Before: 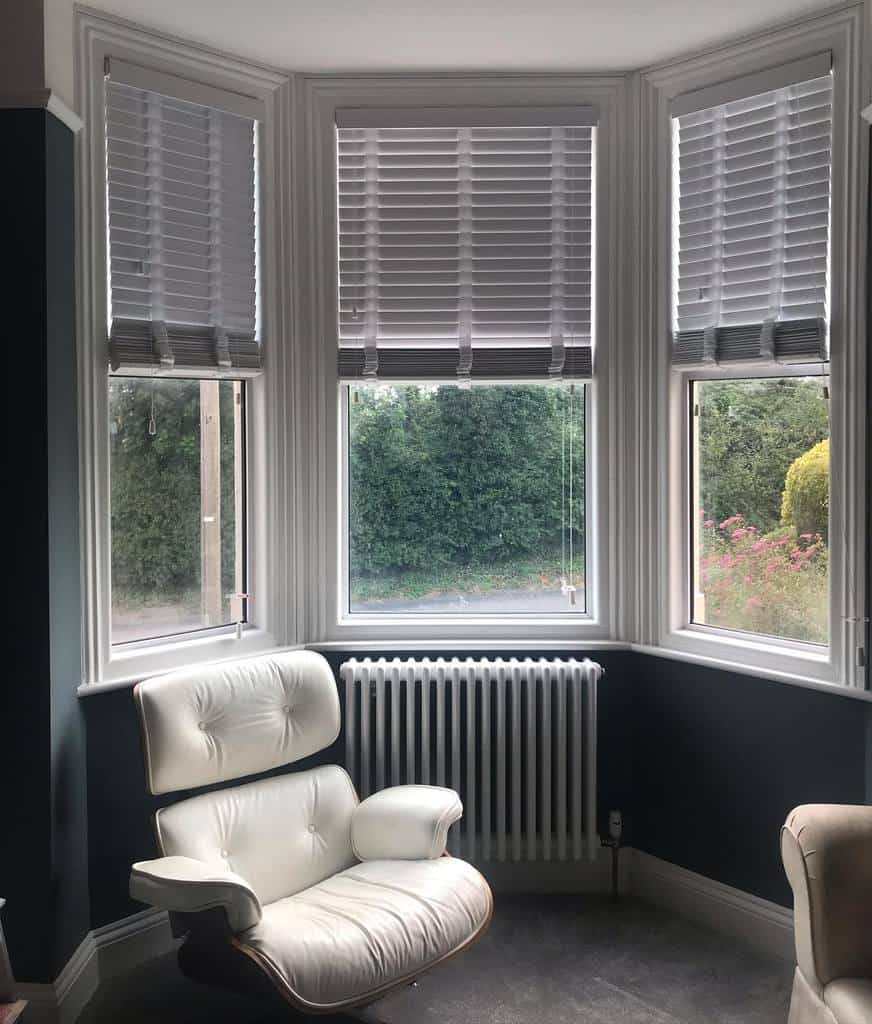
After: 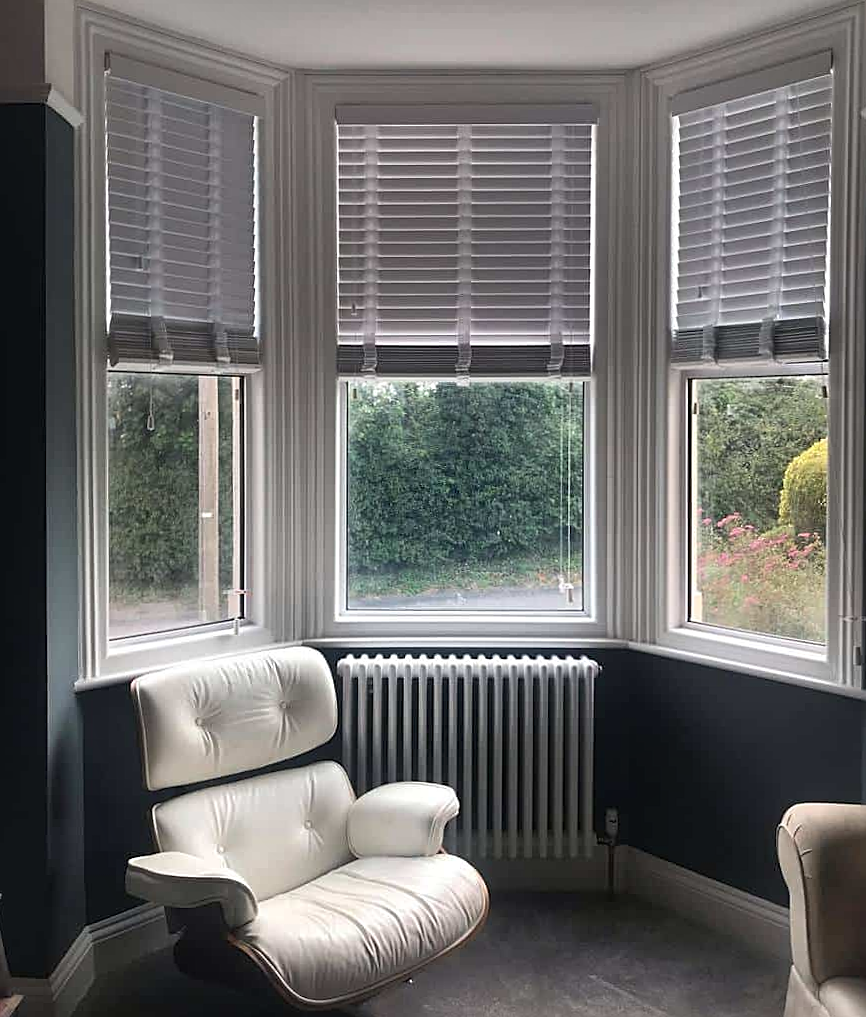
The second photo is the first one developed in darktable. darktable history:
shadows and highlights: shadows 20.98, highlights -81.3, soften with gaussian
sharpen: on, module defaults
crop and rotate: angle -0.303°
